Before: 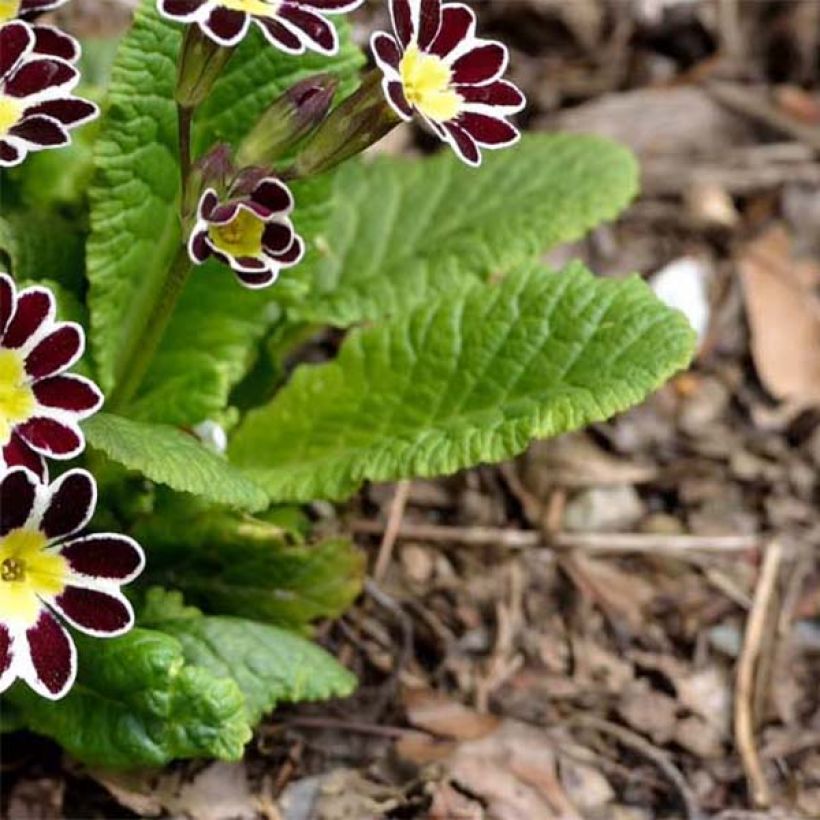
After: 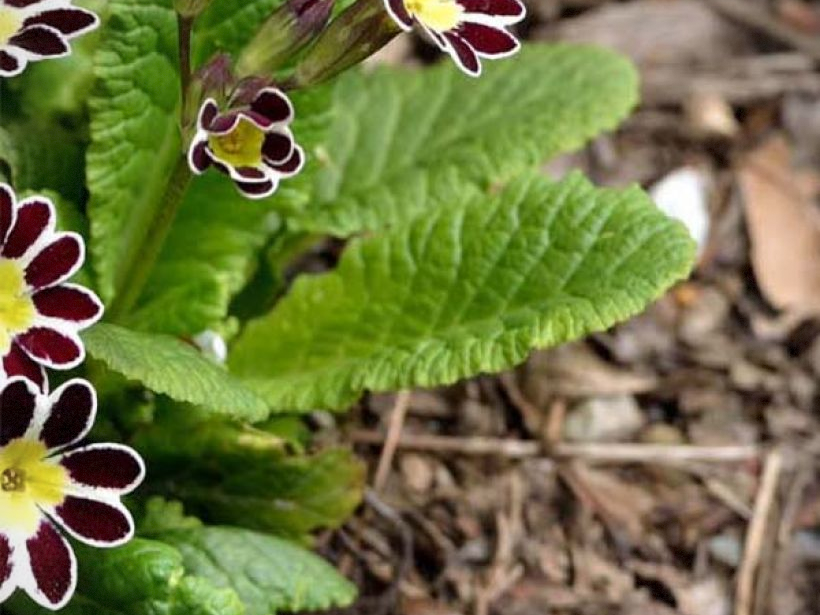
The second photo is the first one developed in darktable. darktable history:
crop: top 11.008%, bottom 13.956%
vignetting: fall-off radius 94.68%, brightness -0.575, dithering 8-bit output
